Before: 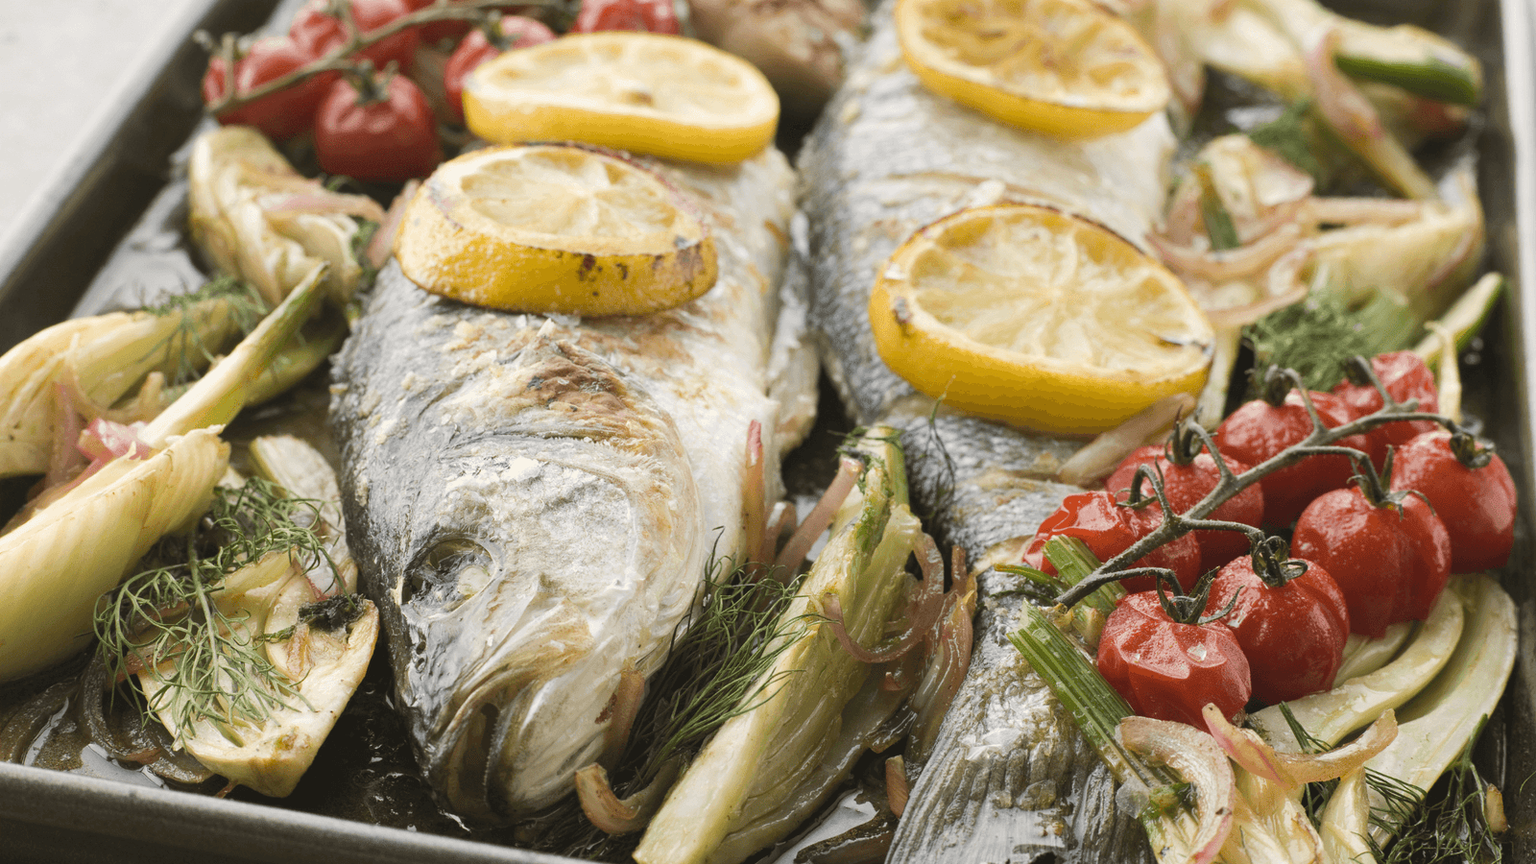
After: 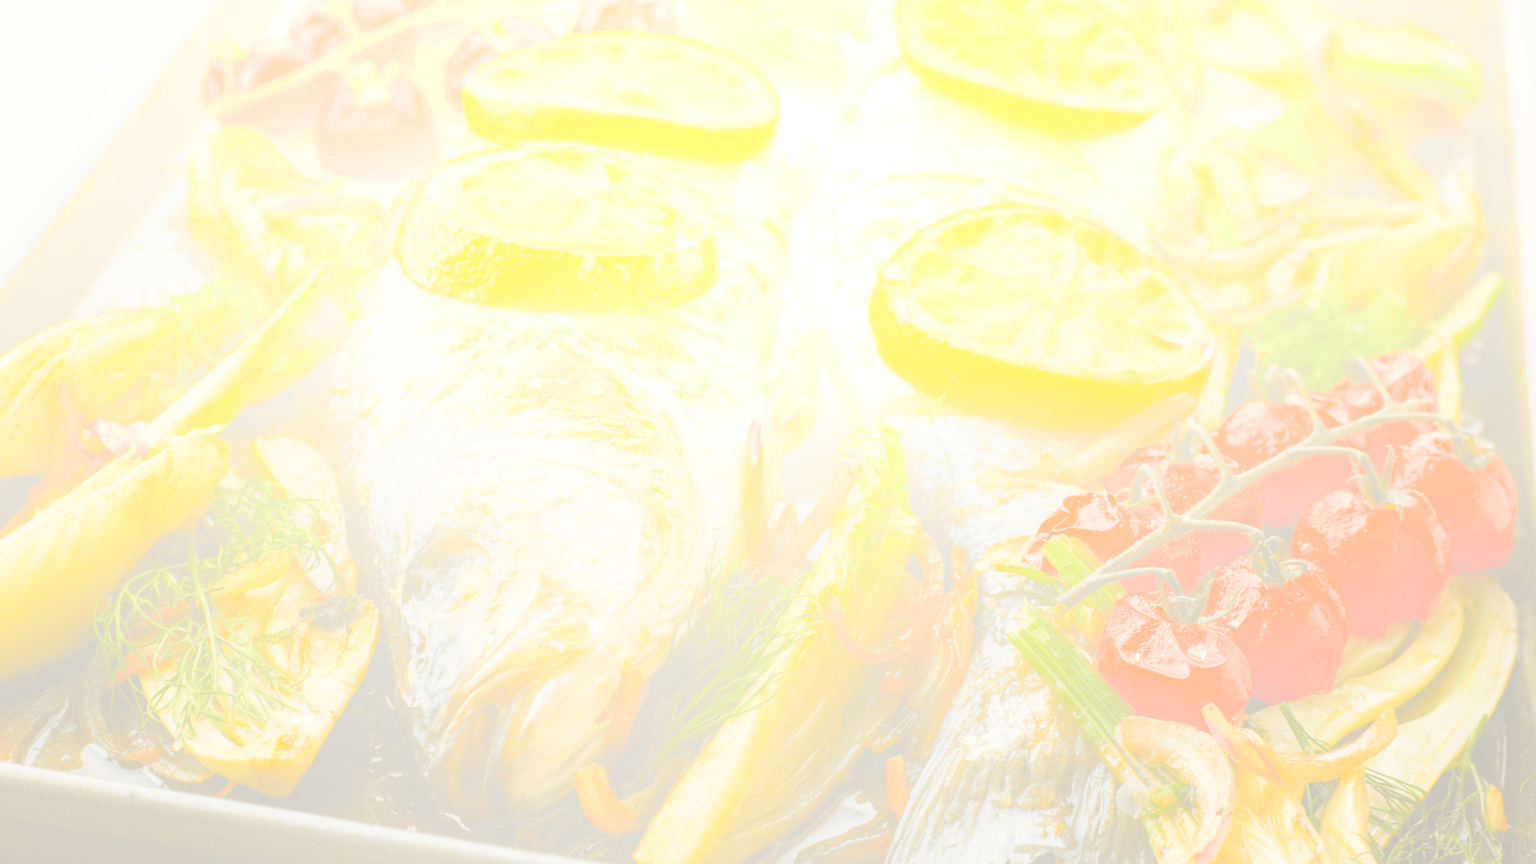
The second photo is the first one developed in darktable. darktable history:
contrast equalizer: y [[0.5 ×4, 0.483, 0.43], [0.5 ×6], [0.5 ×6], [0 ×6], [0 ×6]]
bloom: size 70%, threshold 25%, strength 70%
local contrast: on, module defaults
white balance: red 1, blue 1
